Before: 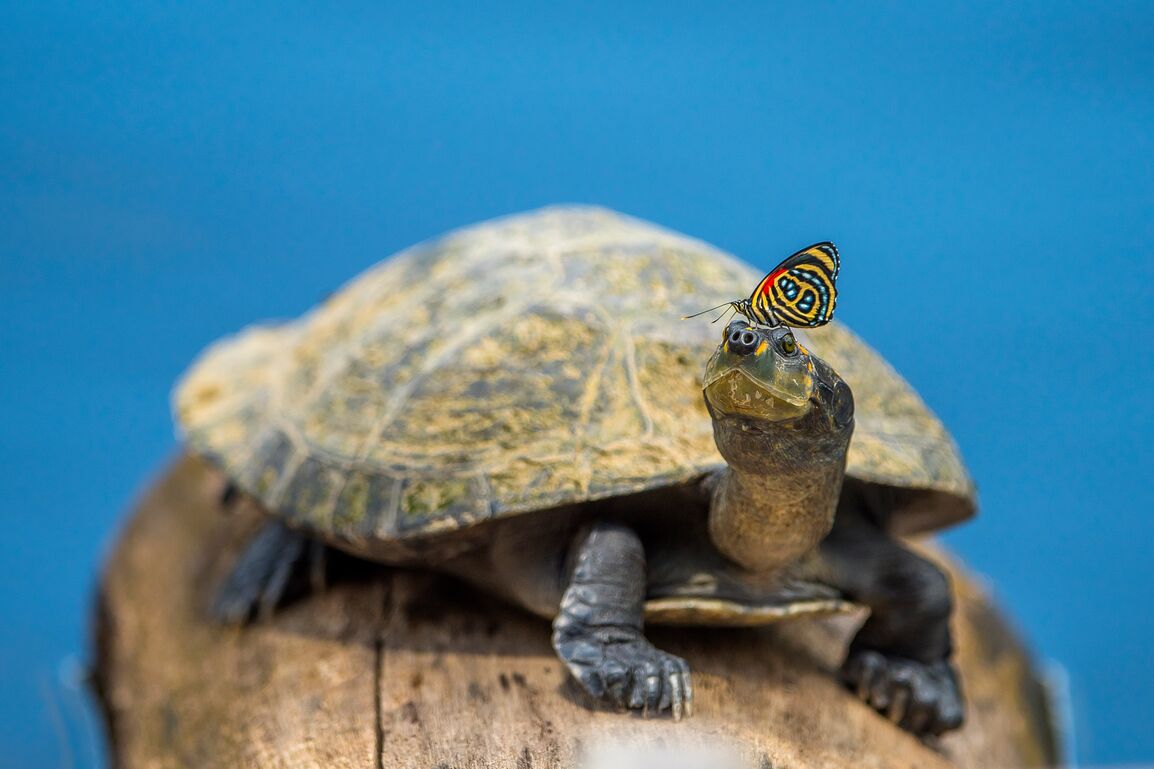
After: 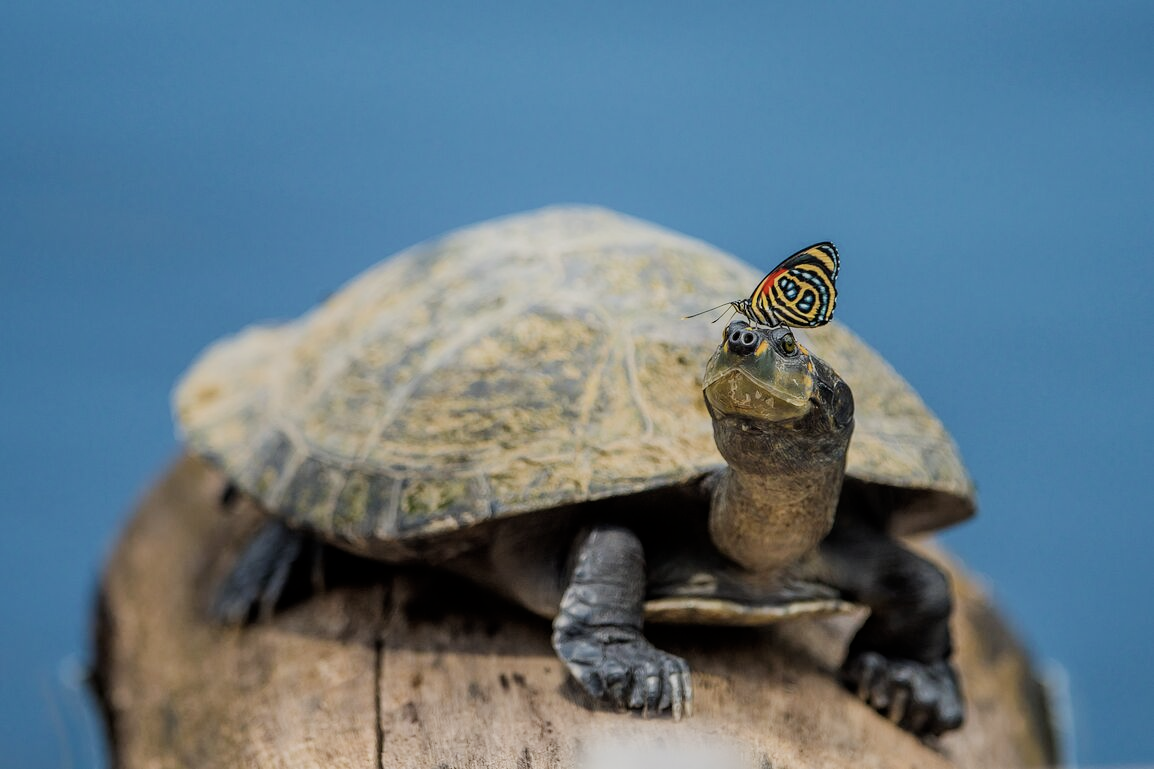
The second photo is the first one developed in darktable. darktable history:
filmic rgb: black relative exposure -7.65 EV, white relative exposure 4.56 EV, hardness 3.61
shadows and highlights: shadows -40.15, highlights 62.88, soften with gaussian
contrast brightness saturation: contrast 0.06, brightness -0.01, saturation -0.23
